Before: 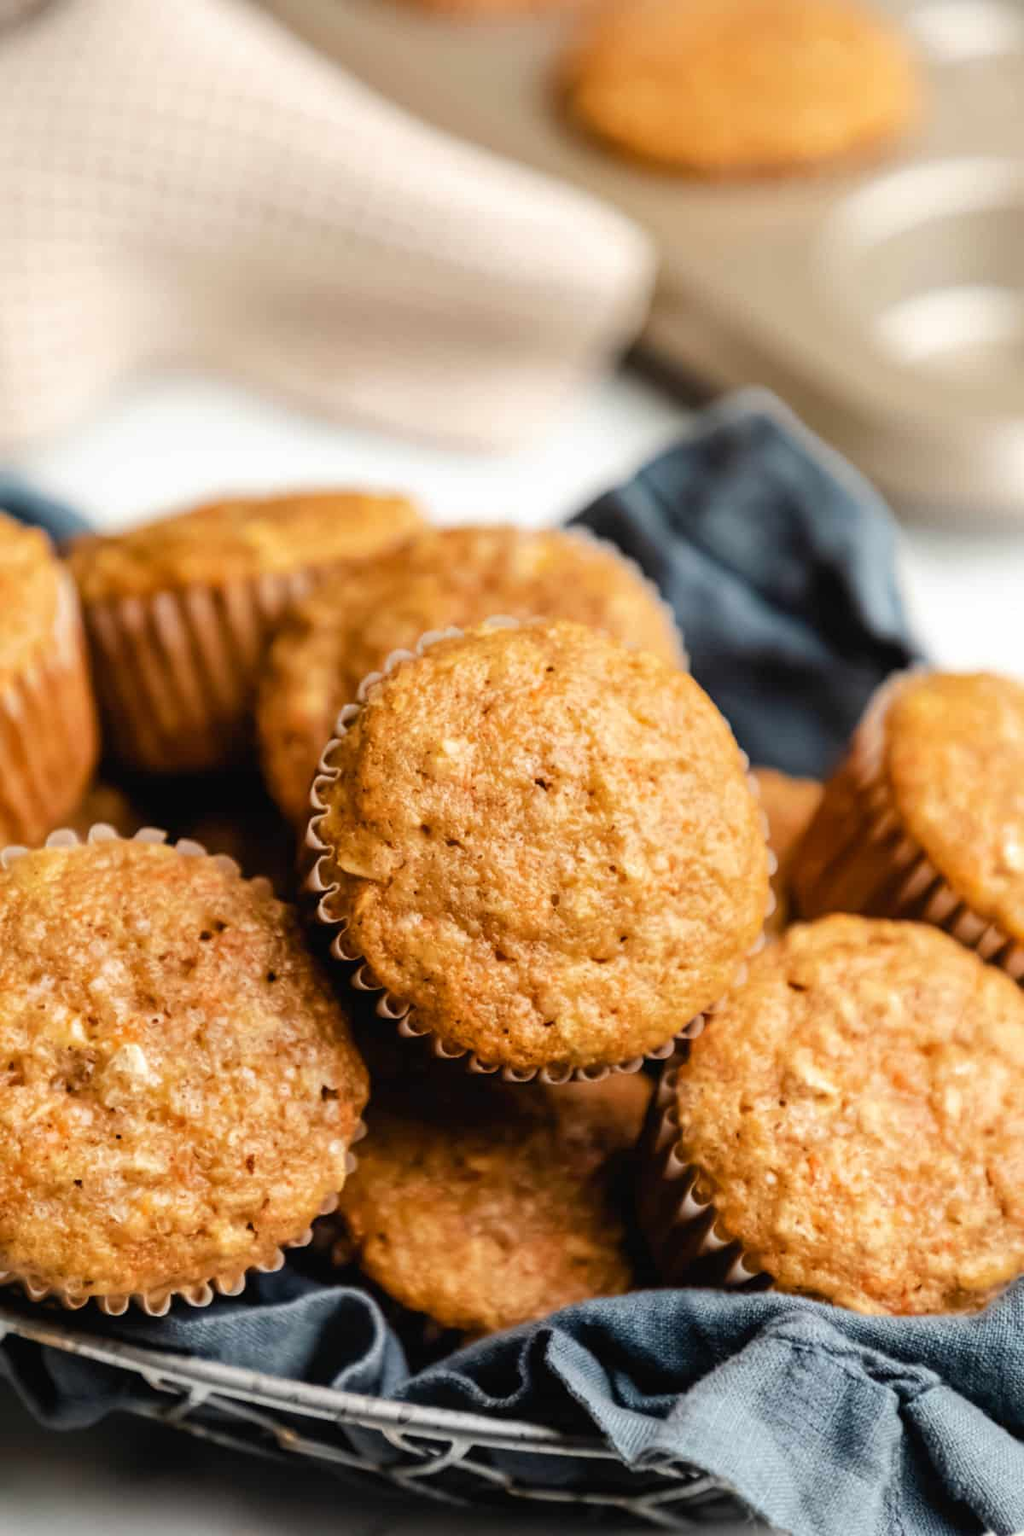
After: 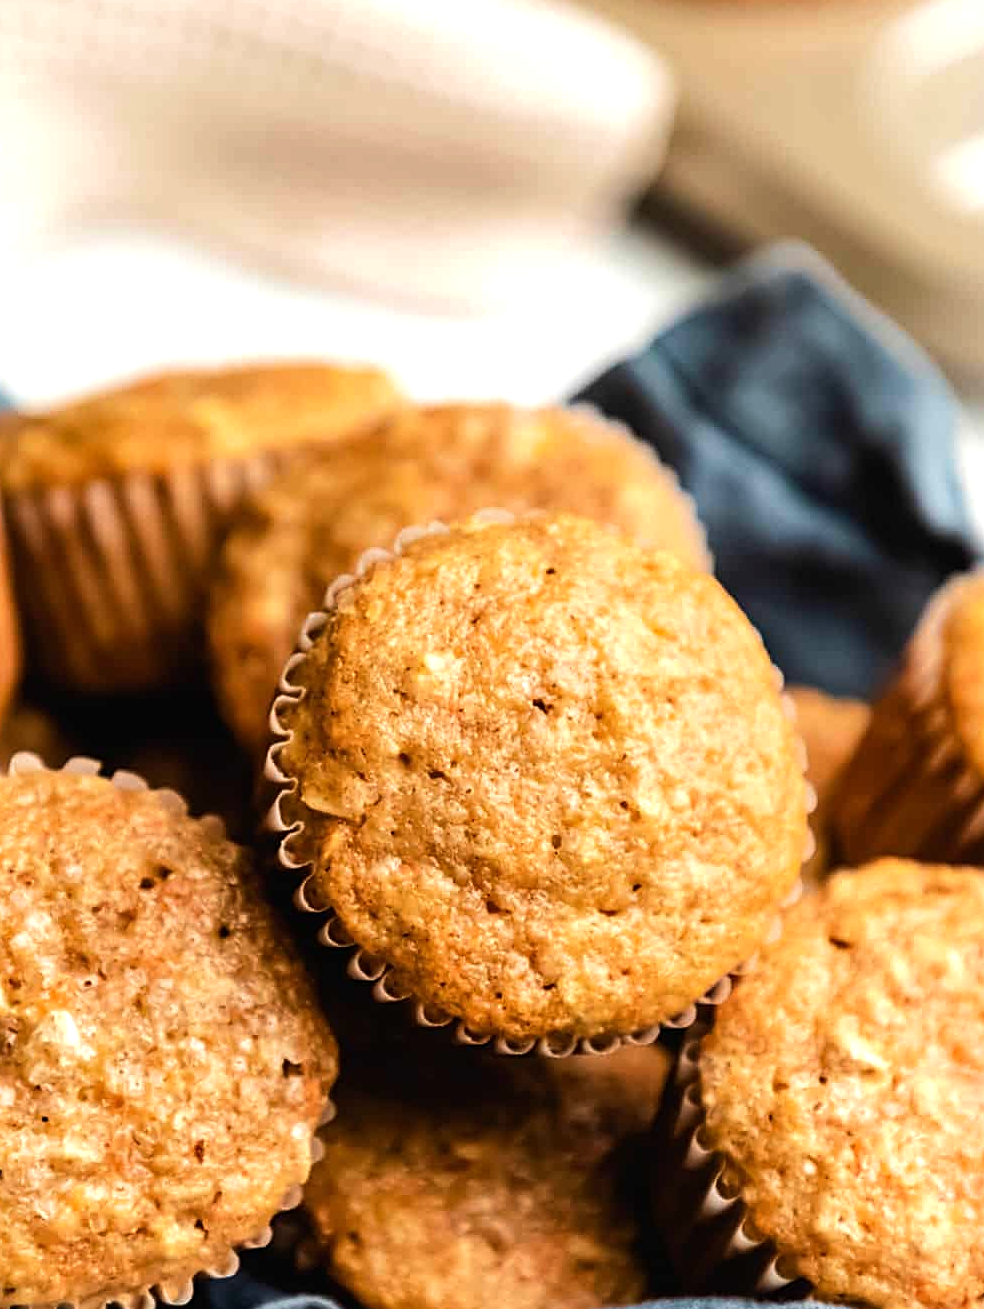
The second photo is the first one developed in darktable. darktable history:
tone equalizer: -8 EV -0.417 EV, -7 EV -0.389 EV, -6 EV -0.333 EV, -5 EV -0.222 EV, -3 EV 0.222 EV, -2 EV 0.333 EV, -1 EV 0.389 EV, +0 EV 0.417 EV, edges refinement/feathering 500, mask exposure compensation -1.57 EV, preserve details no
sharpen: on, module defaults
velvia: on, module defaults
crop: left 7.856%, top 11.836%, right 10.12%, bottom 15.387%
